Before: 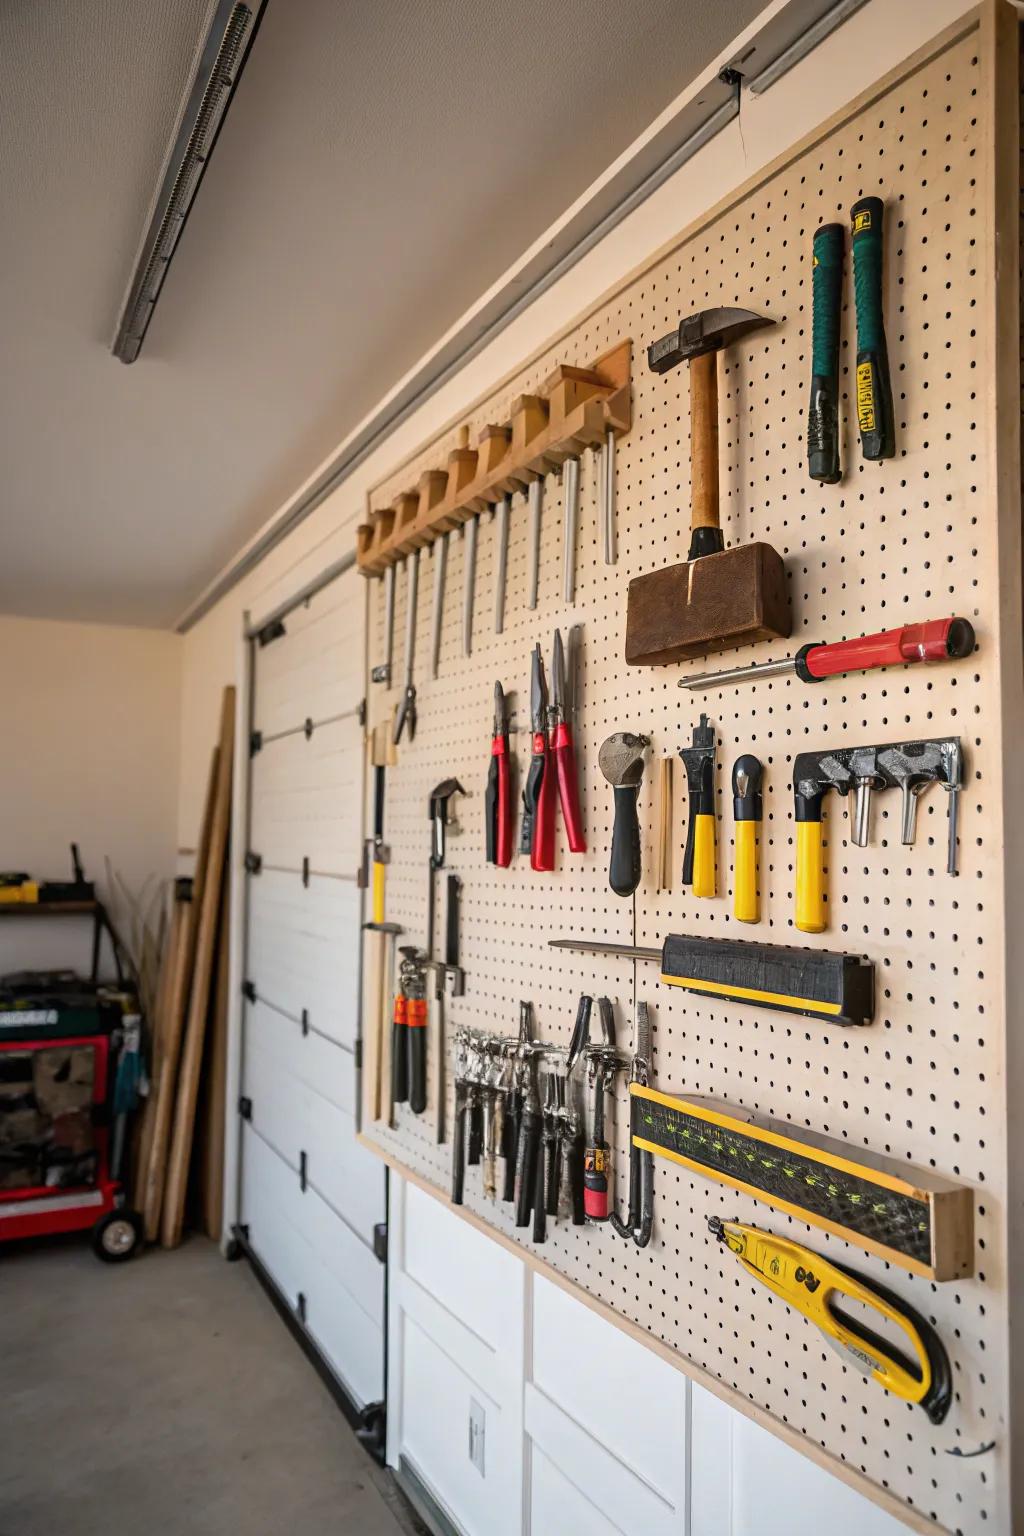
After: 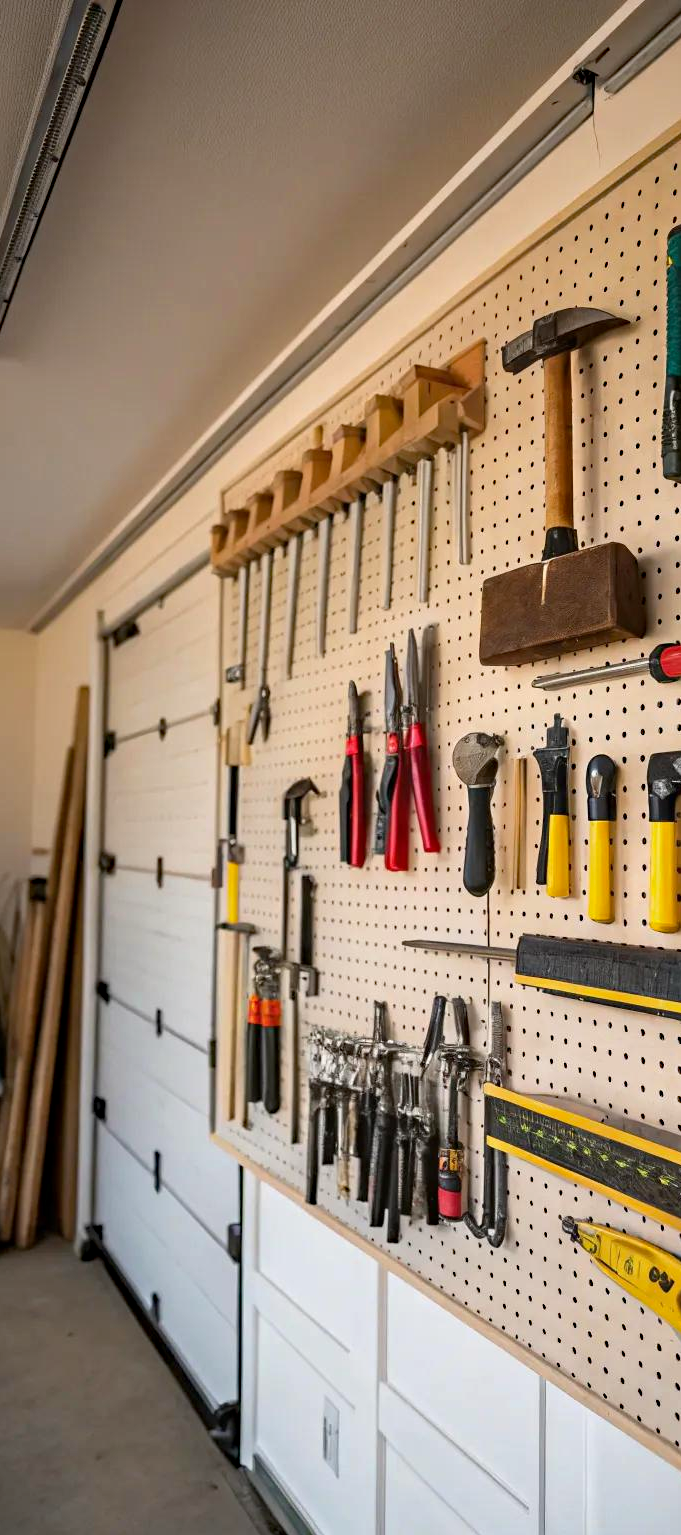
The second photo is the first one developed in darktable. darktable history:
crop and rotate: left 14.29%, right 19.118%
haze removal: strength 0.278, distance 0.248, compatibility mode true, adaptive false
